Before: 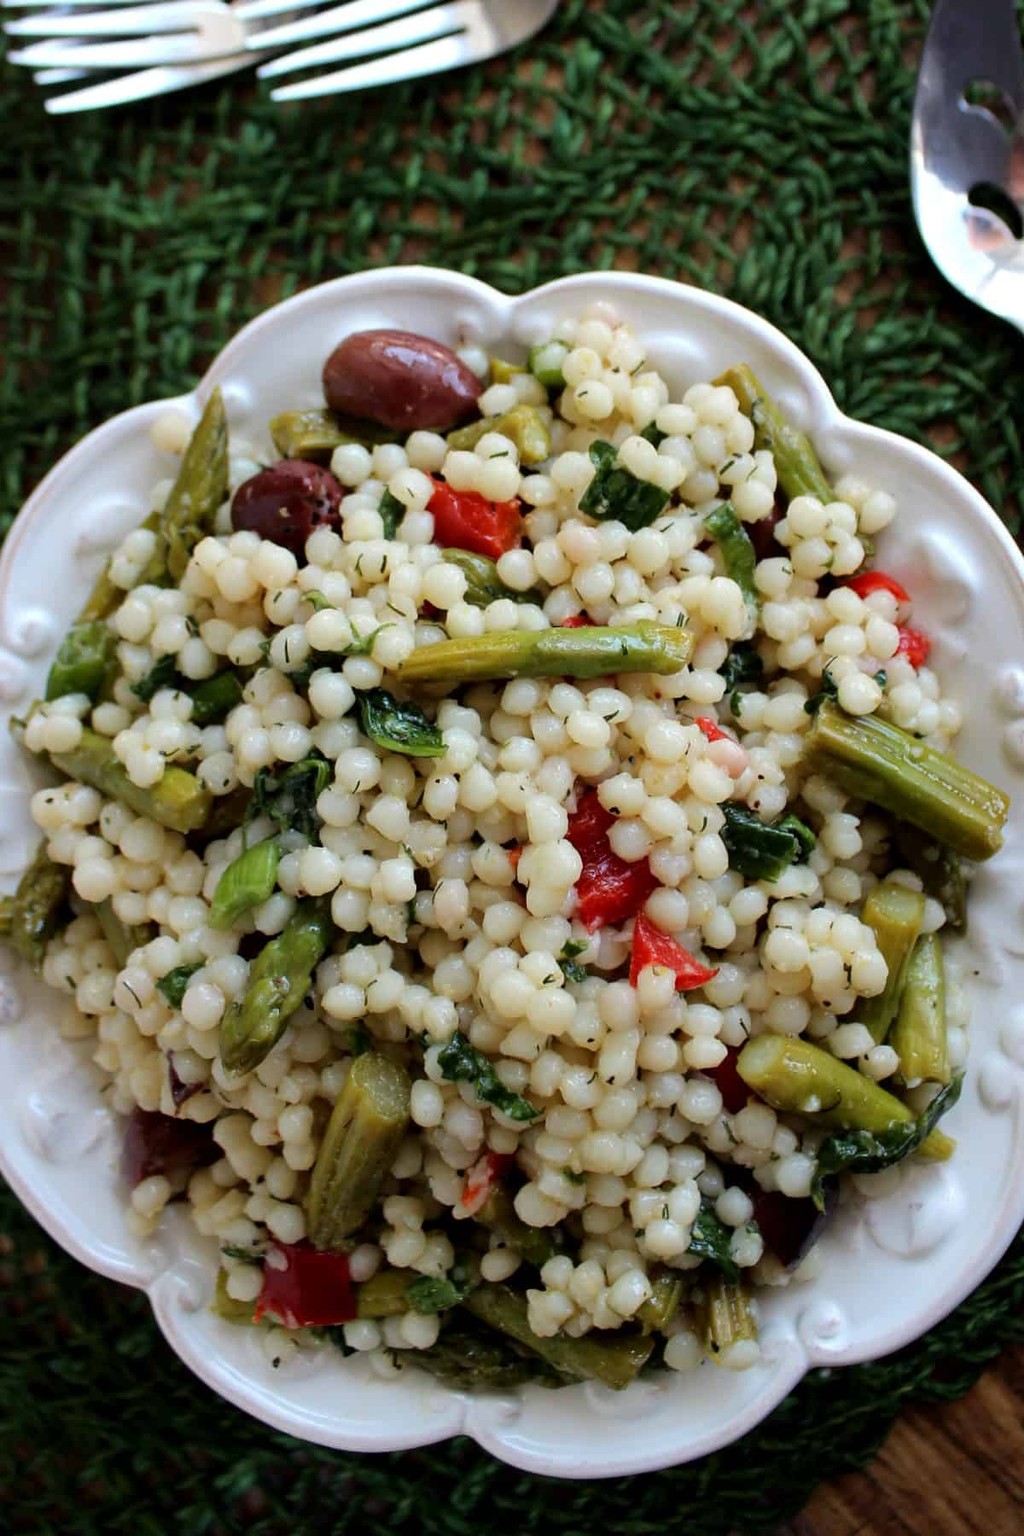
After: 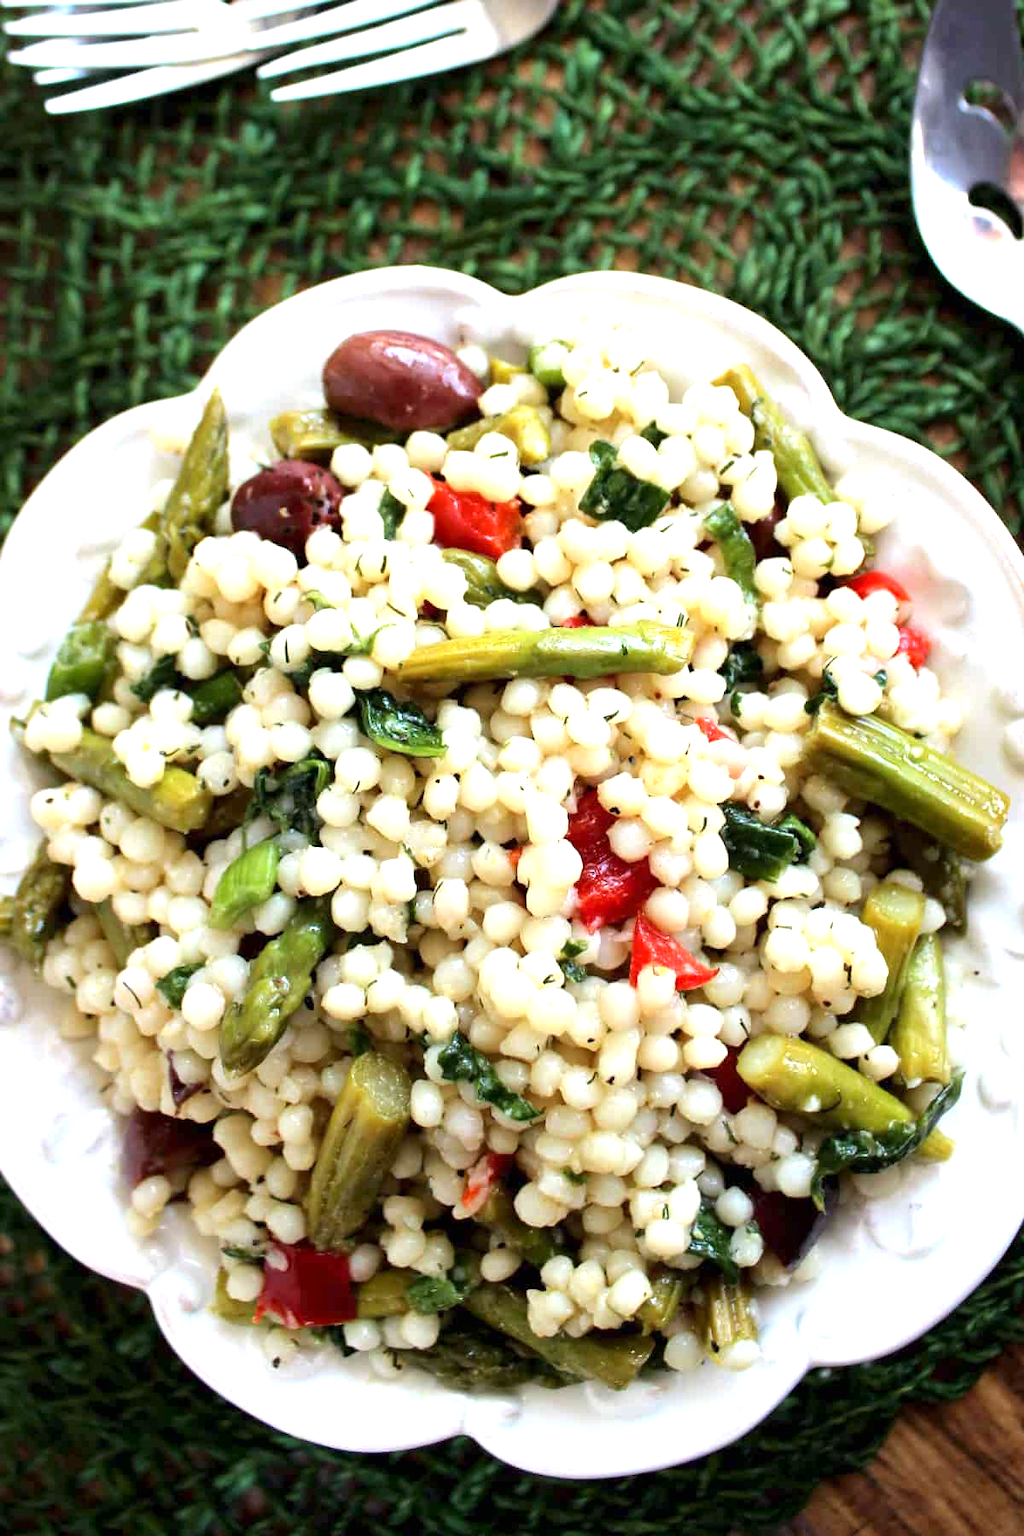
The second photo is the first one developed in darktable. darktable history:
exposure: exposure 1.25 EV, compensate exposure bias true, compensate highlight preservation false
